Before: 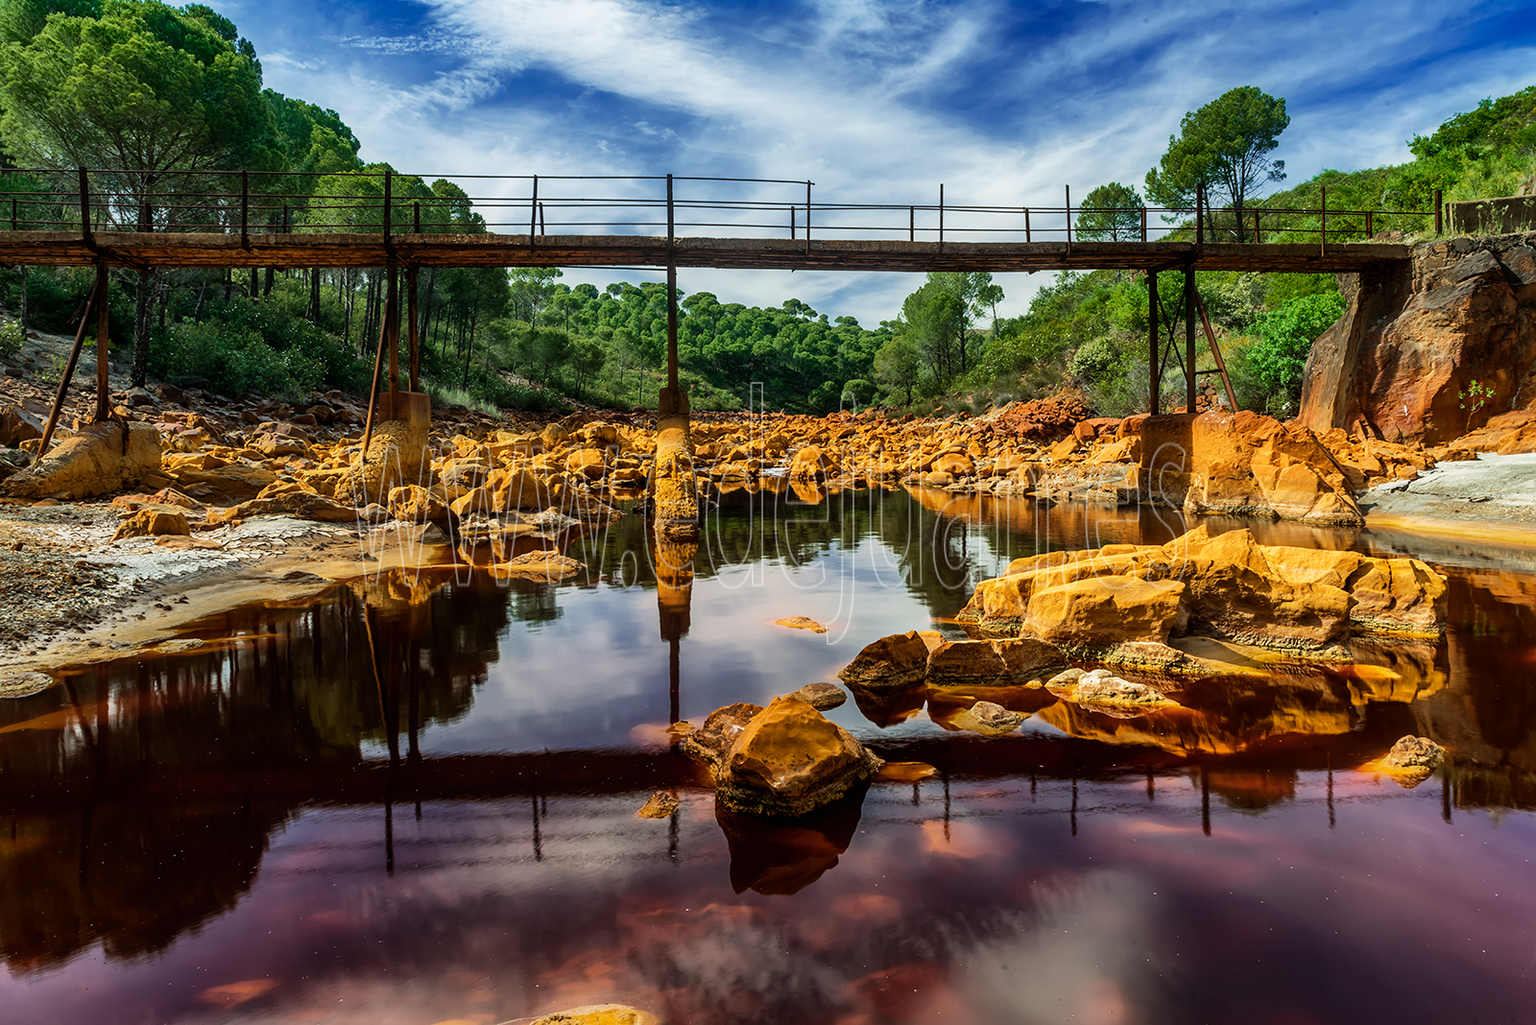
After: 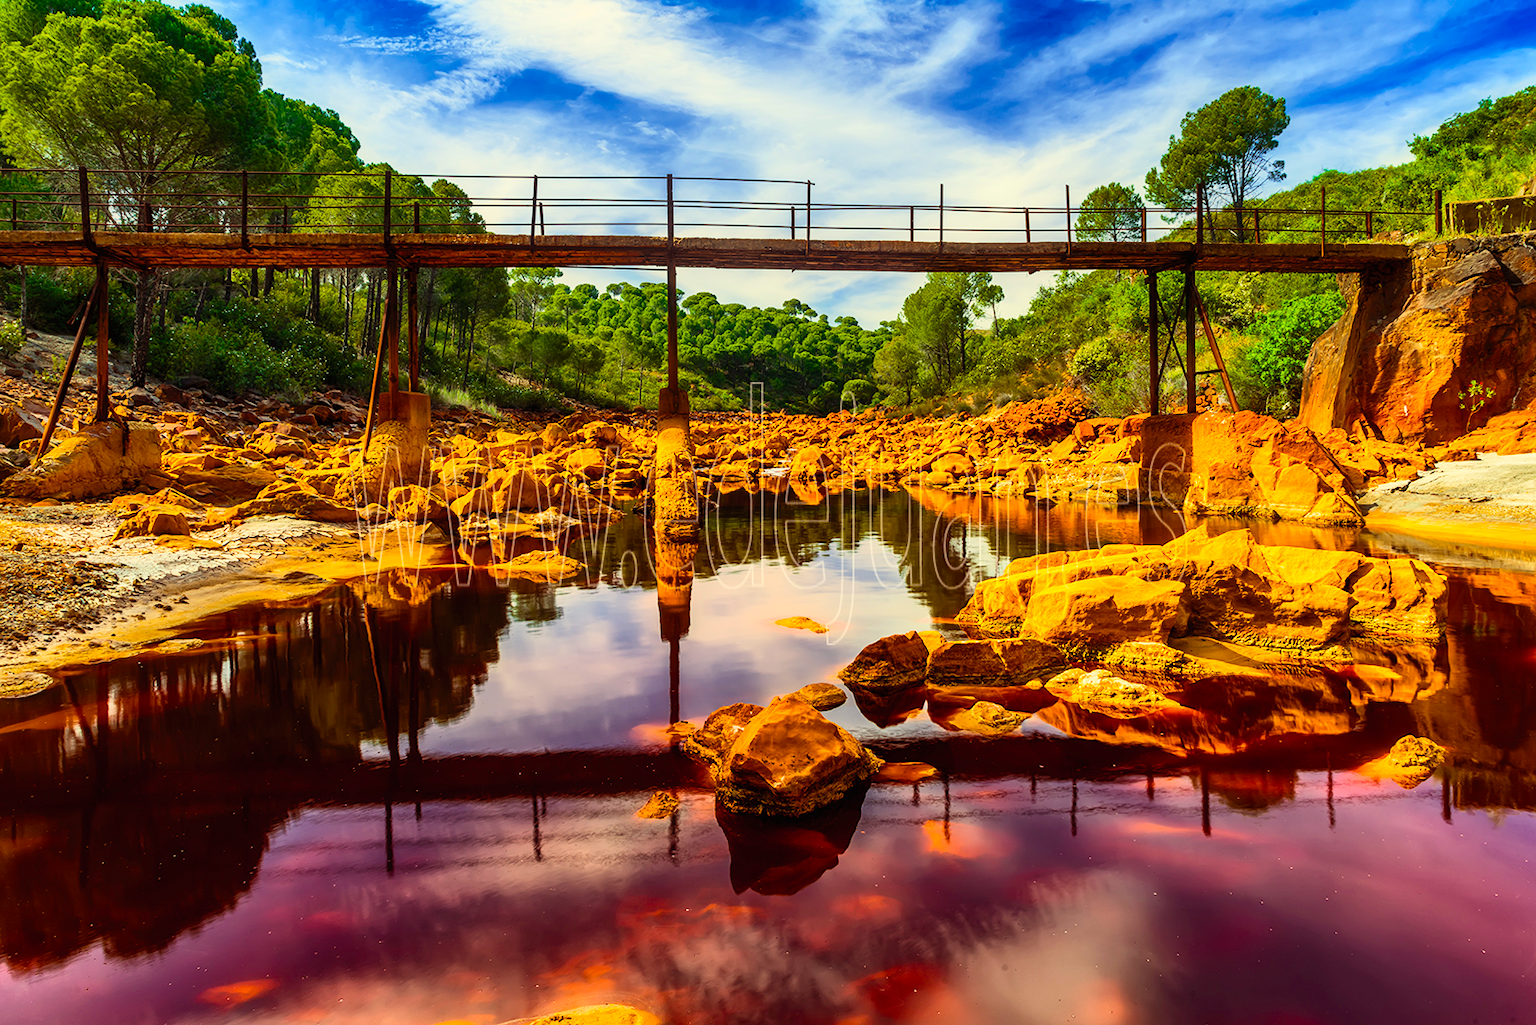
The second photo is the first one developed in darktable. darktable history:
white balance: red 1.029, blue 0.92
rgb levels: mode RGB, independent channels, levels [[0, 0.474, 1], [0, 0.5, 1], [0, 0.5, 1]]
contrast brightness saturation: contrast 0.2, brightness 0.16, saturation 0.22
color balance rgb: linear chroma grading › global chroma 15%, perceptual saturation grading › global saturation 30%
